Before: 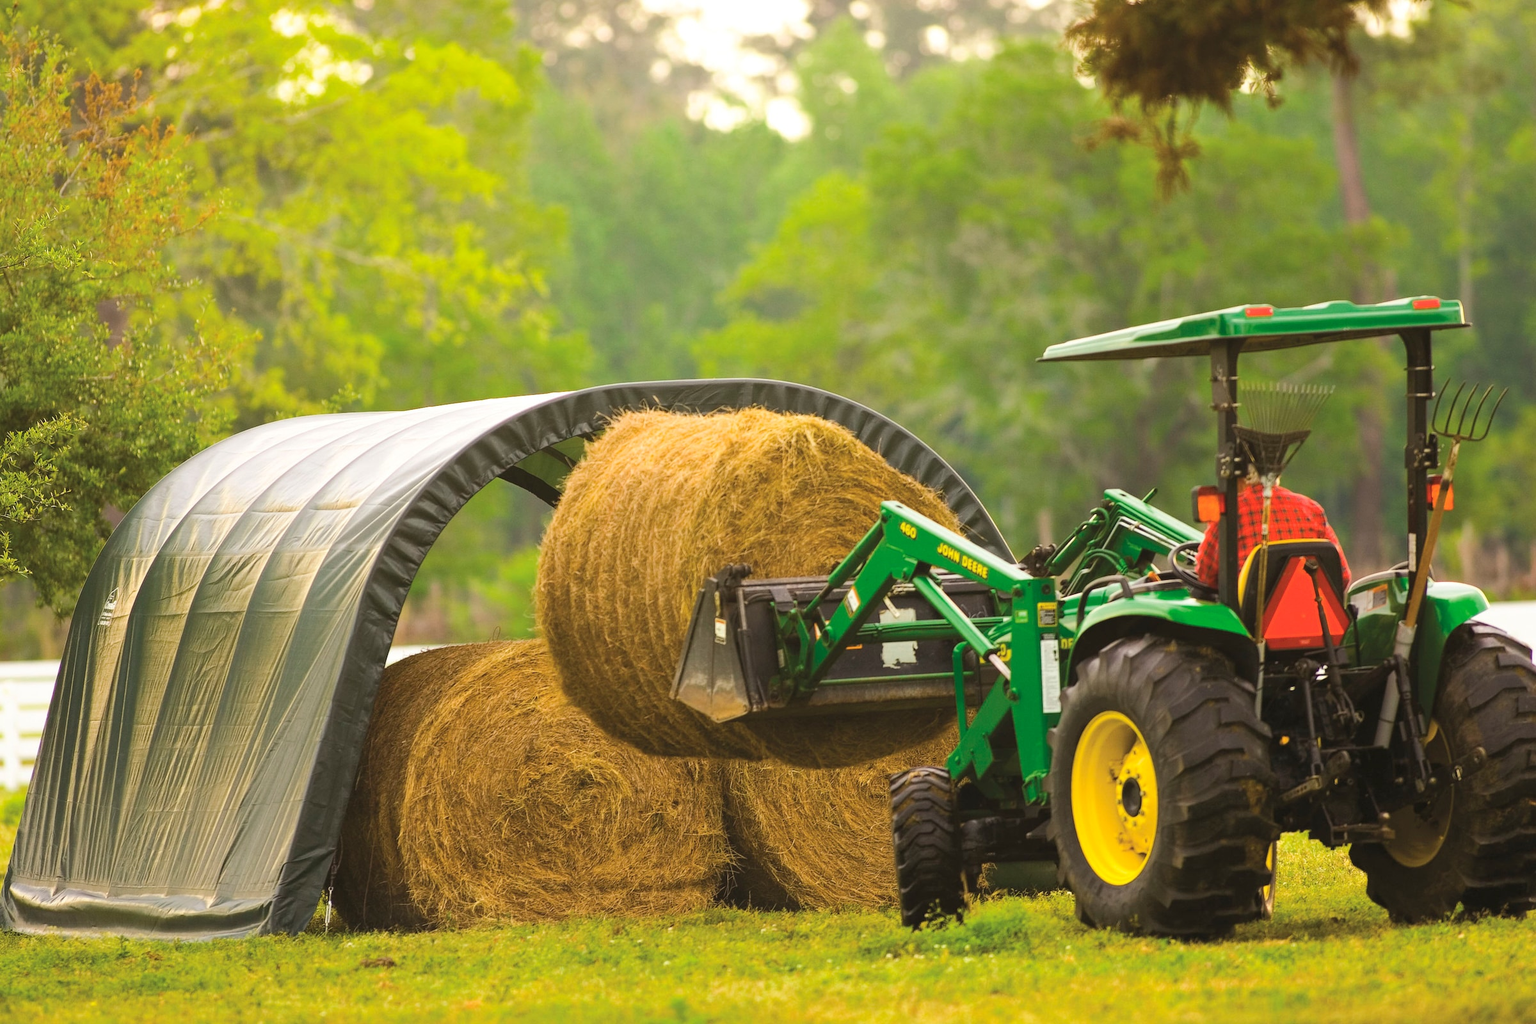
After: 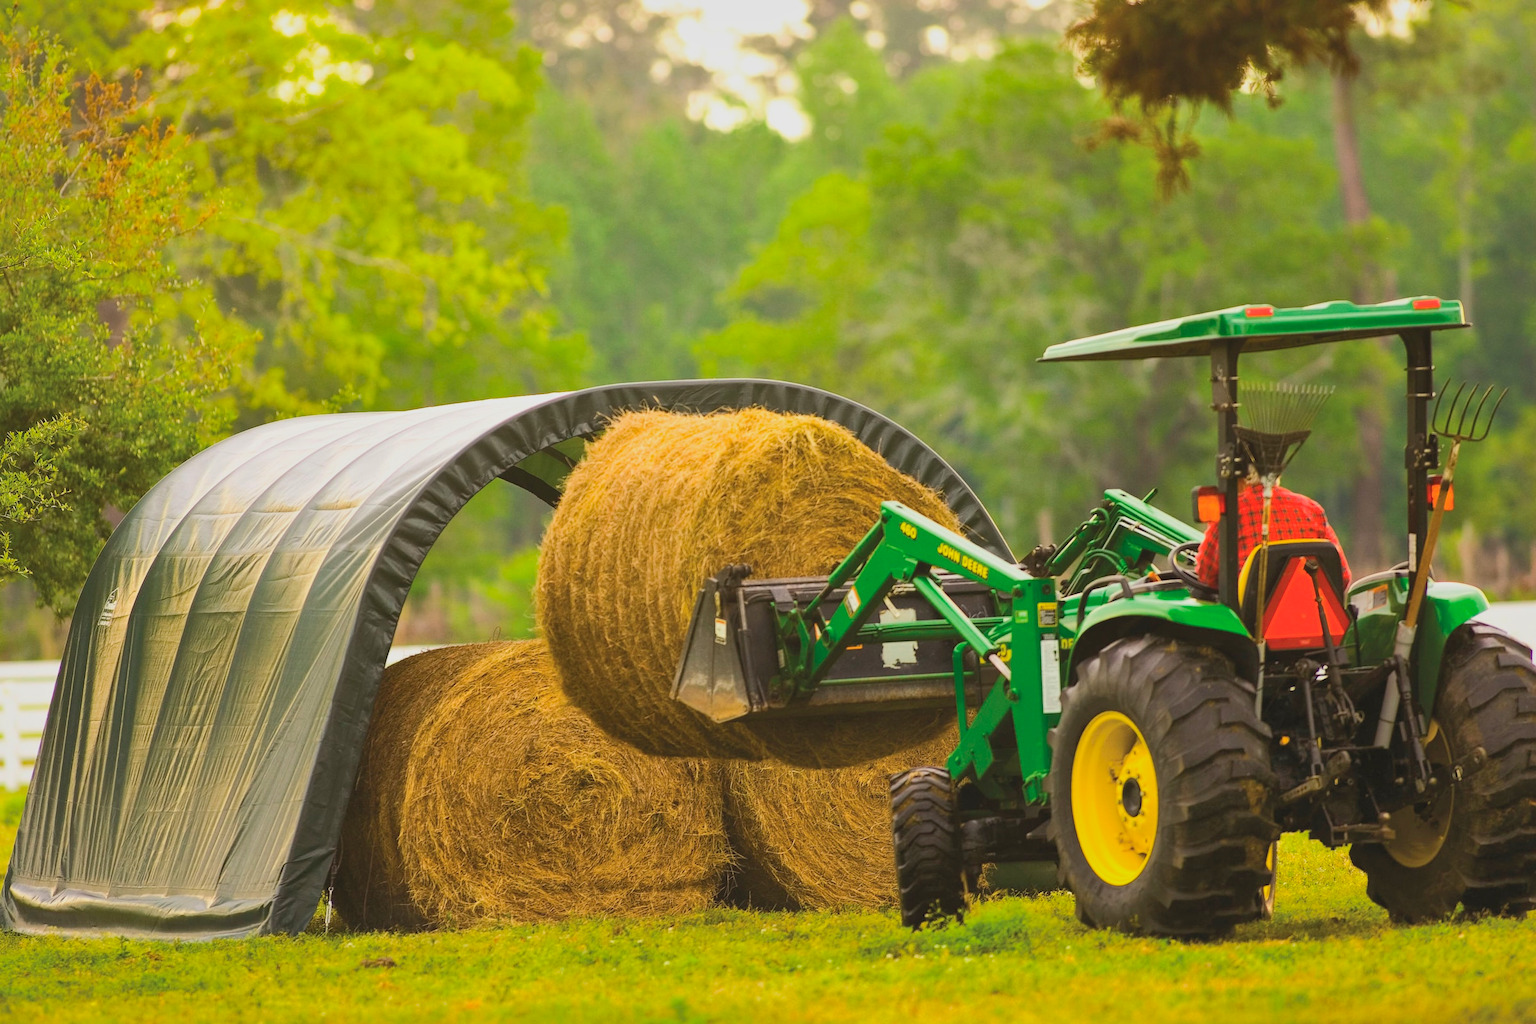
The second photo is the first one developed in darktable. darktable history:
shadows and highlights: on, module defaults
contrast brightness saturation: contrast 0.2, brightness 0.16, saturation 0.22
exposure: exposure -0.492 EV, compensate highlight preservation false
